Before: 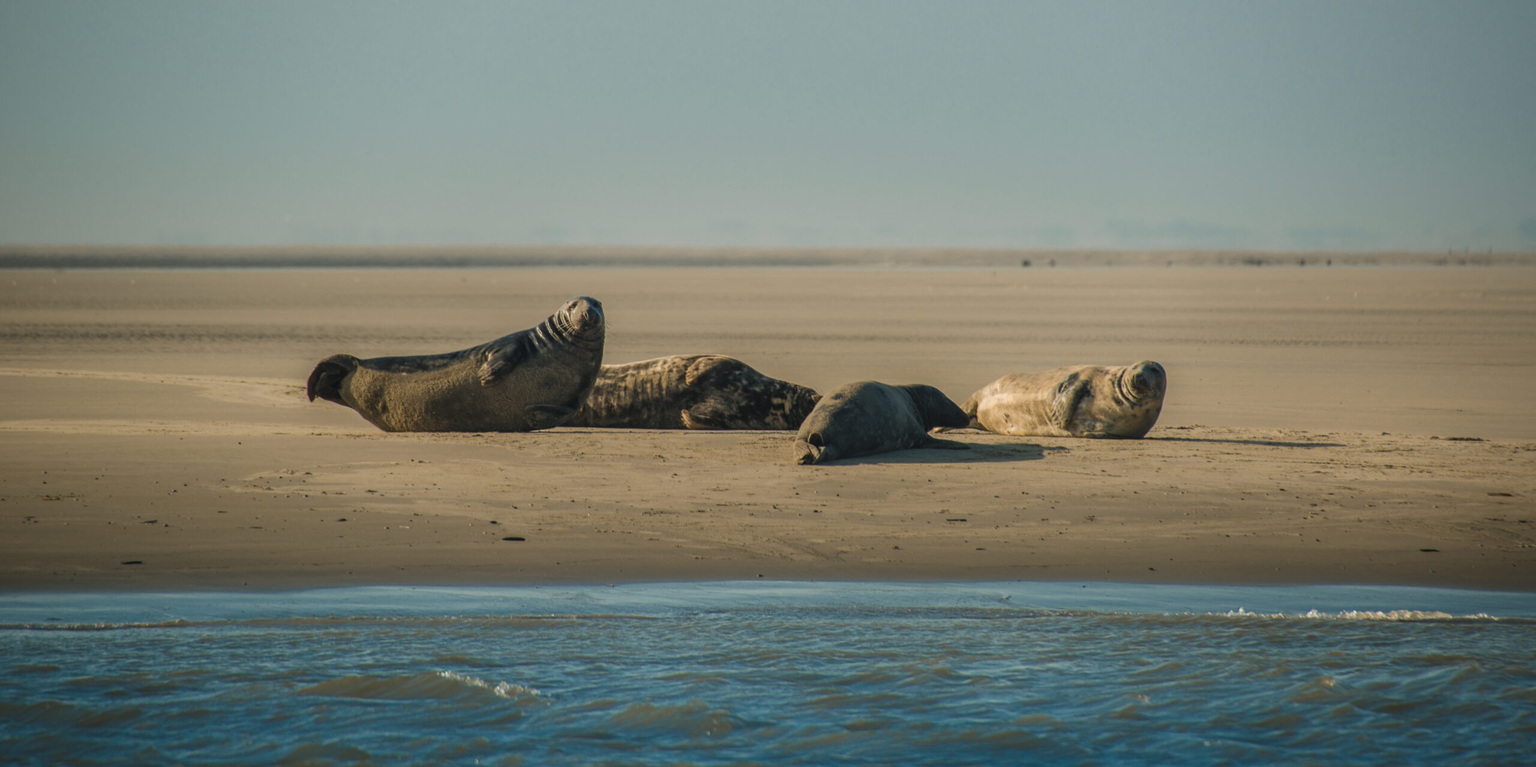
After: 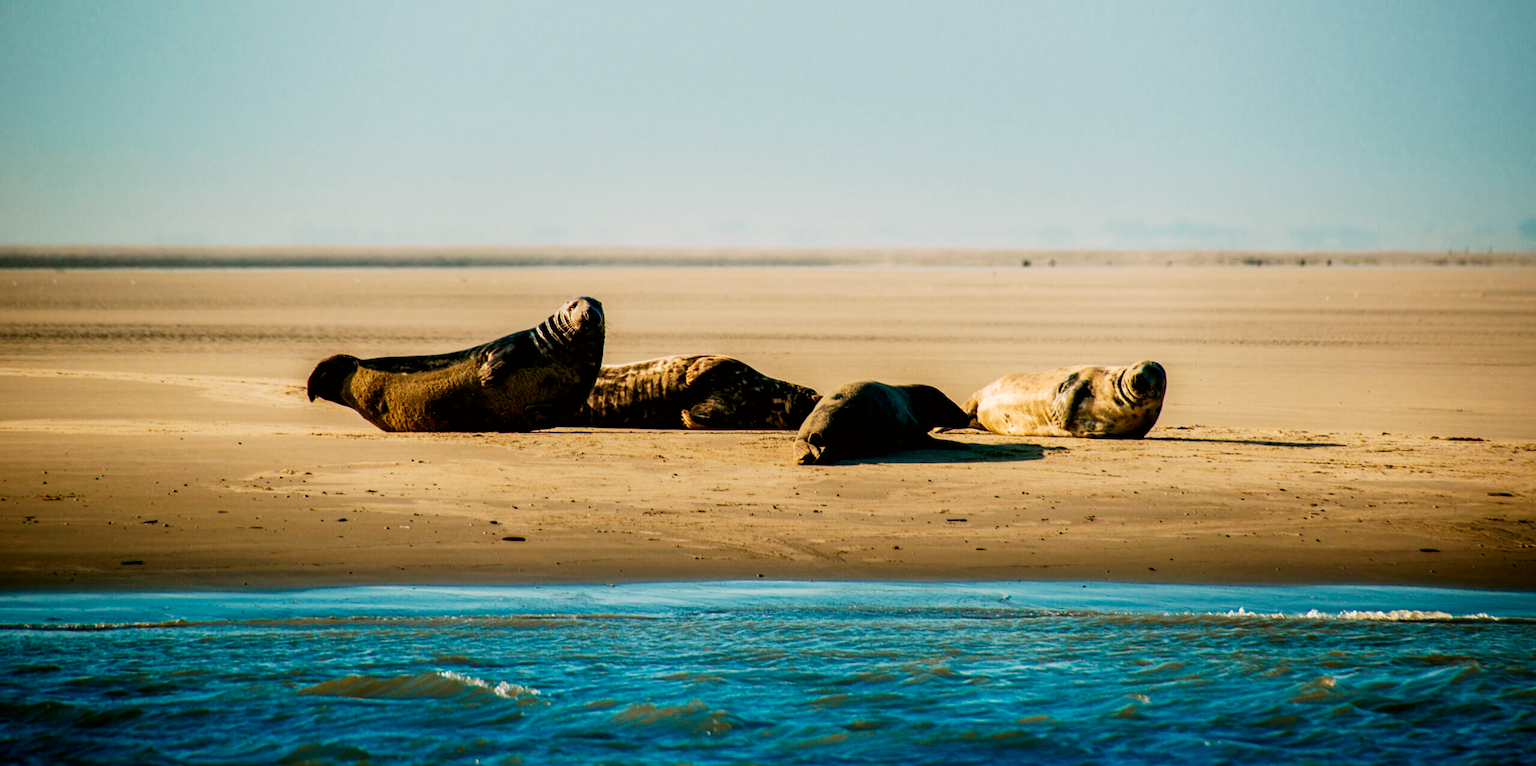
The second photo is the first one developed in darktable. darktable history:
base curve: curves: ch0 [(0, 0) (0.007, 0.004) (0.027, 0.03) (0.046, 0.07) (0.207, 0.54) (0.442, 0.872) (0.673, 0.972) (1, 1)], preserve colors none
exposure: black level correction 0.023, exposure 0.182 EV, compensate exposure bias true, compensate highlight preservation false
color correction: highlights a* 3.1, highlights b* -1.2, shadows a* -0.09, shadows b* 1.96, saturation 0.985
